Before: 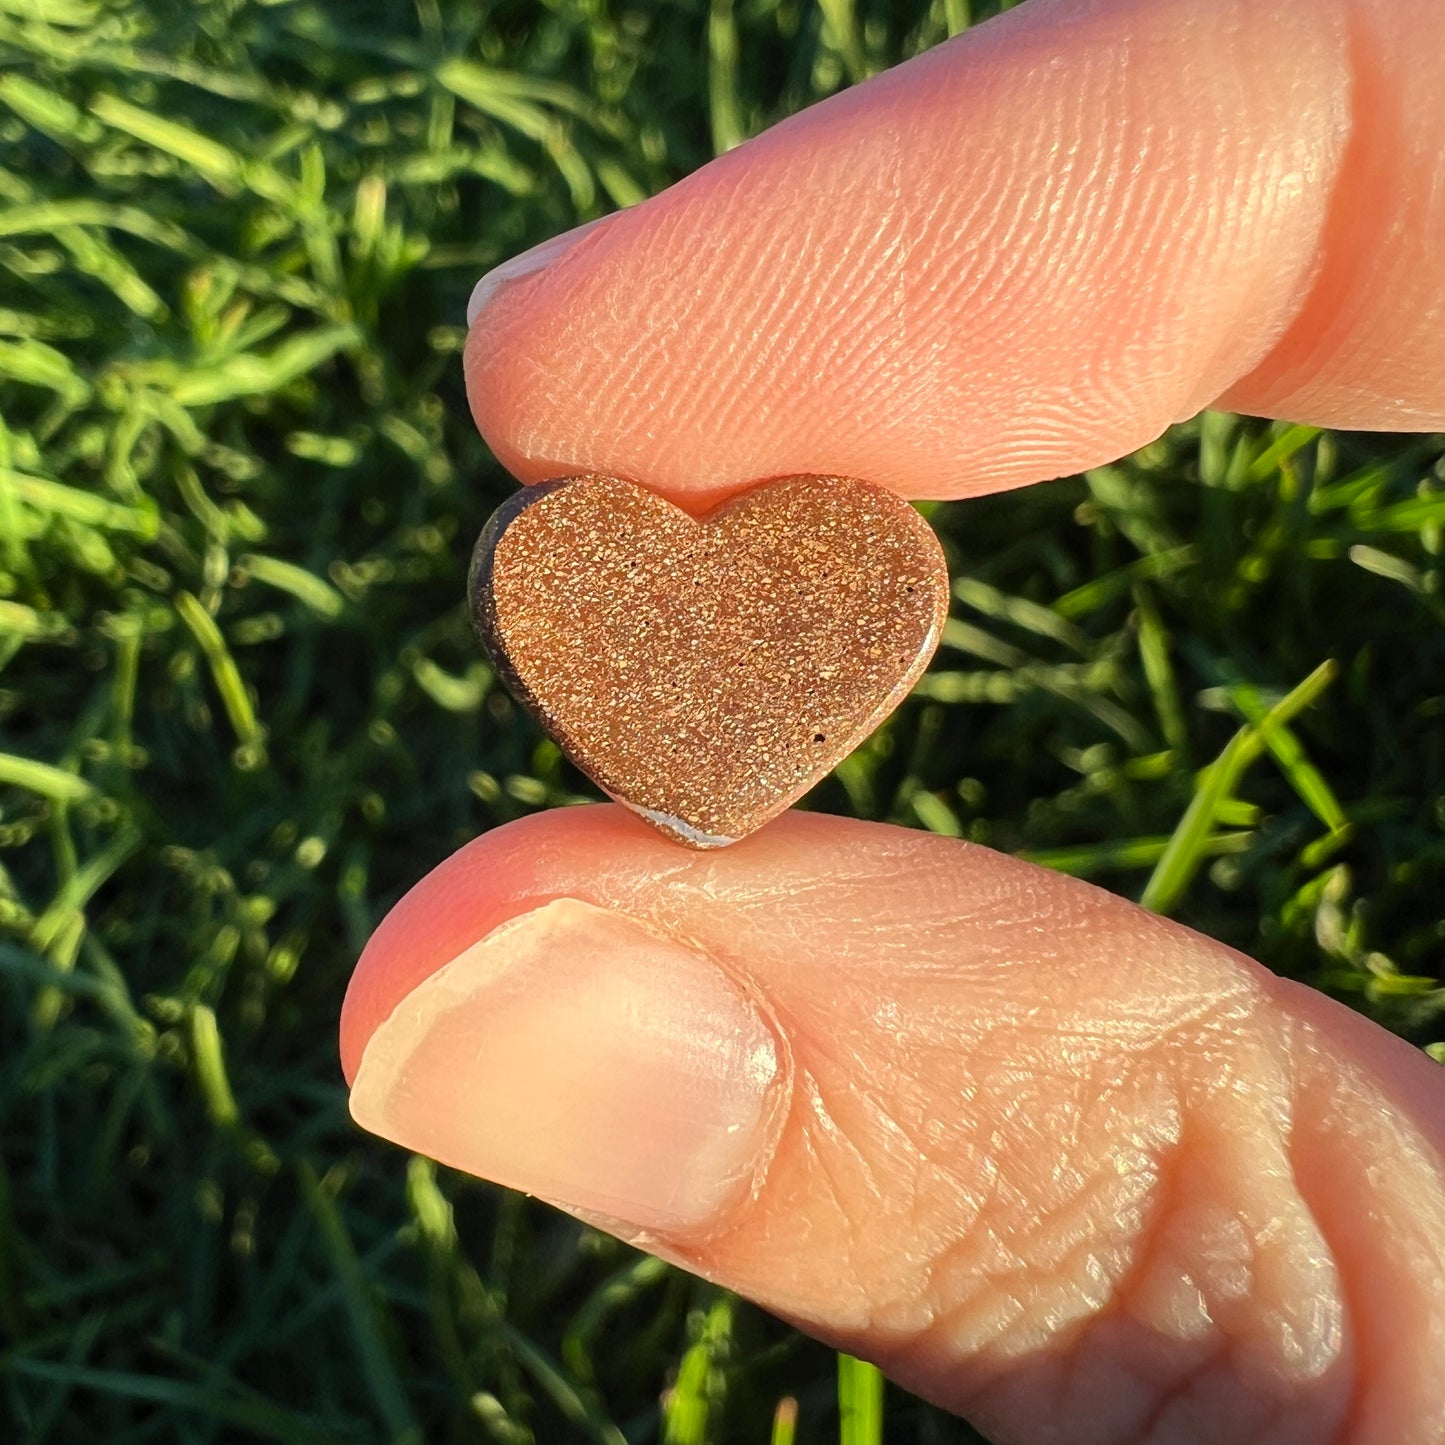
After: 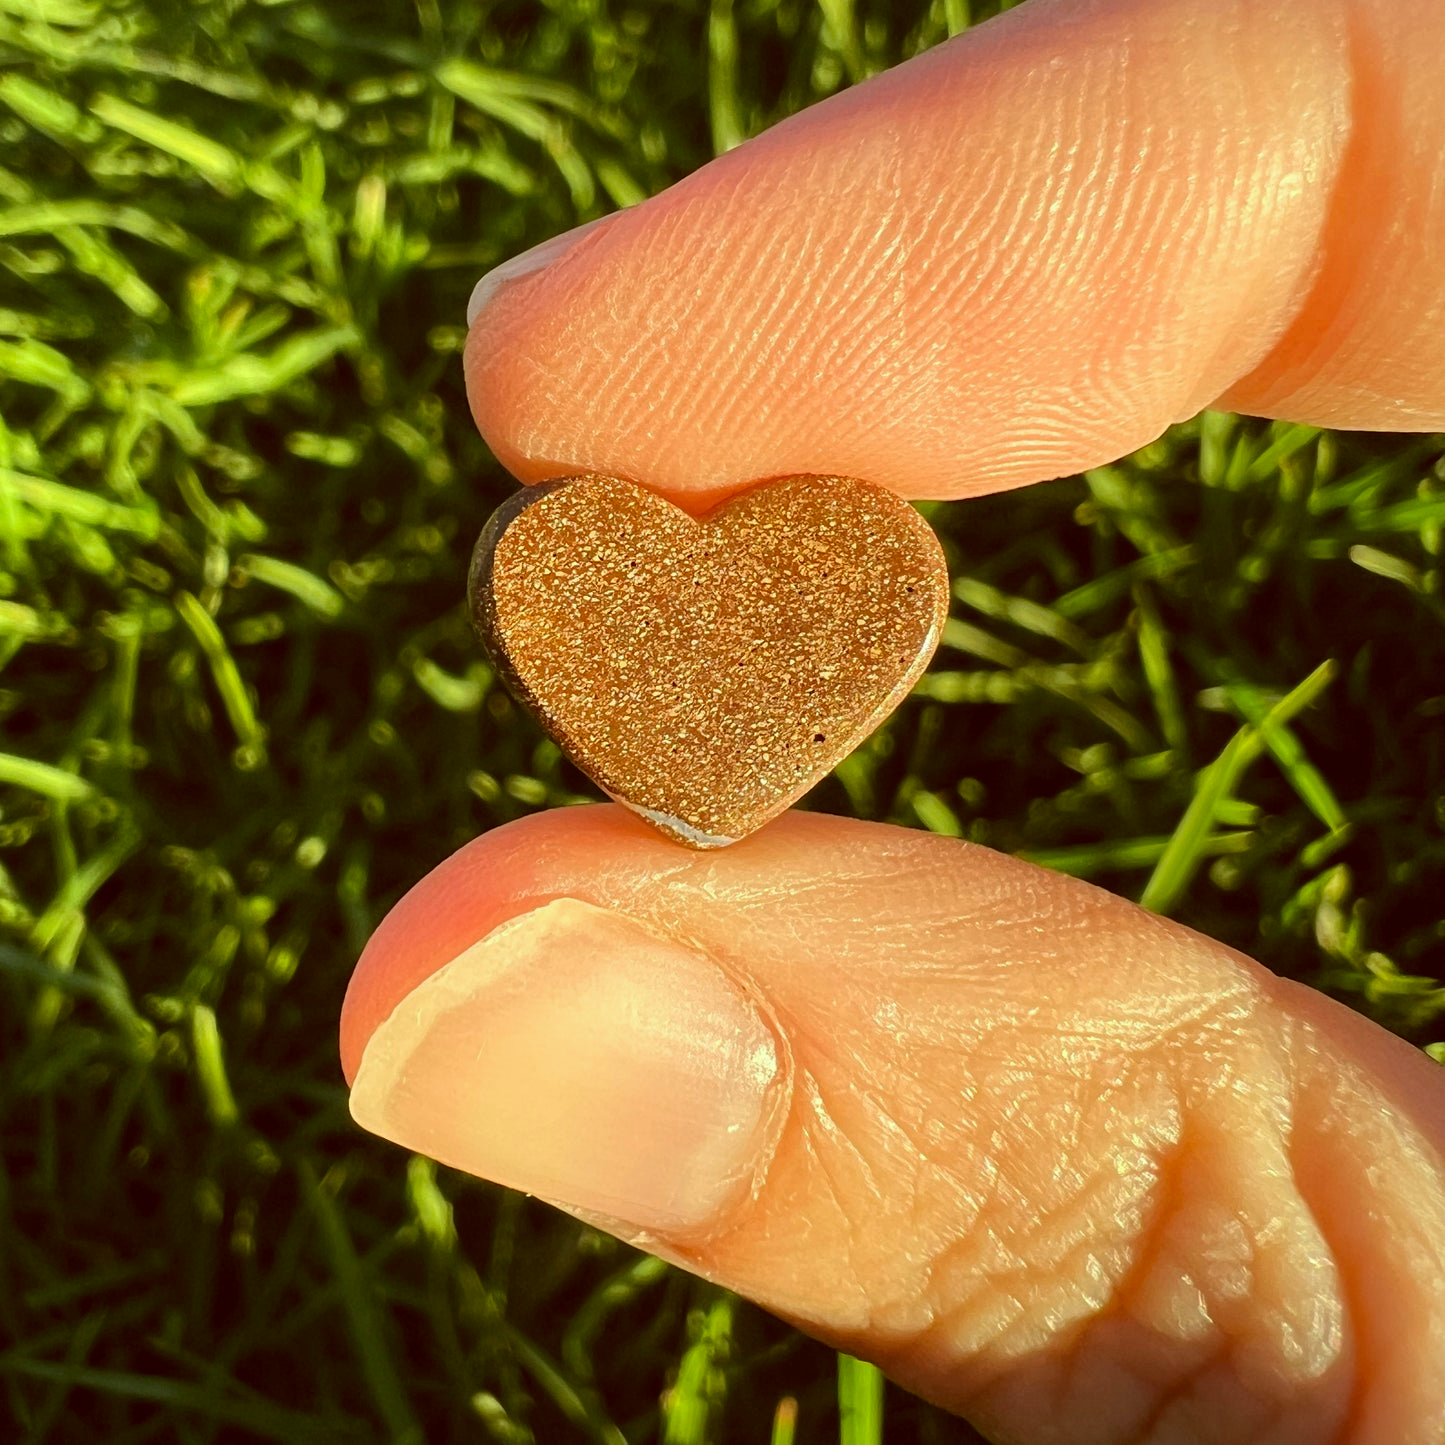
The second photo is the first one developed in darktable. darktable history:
color correction: highlights a* -6.27, highlights b* 9.21, shadows a* 10.06, shadows b* 23.38
